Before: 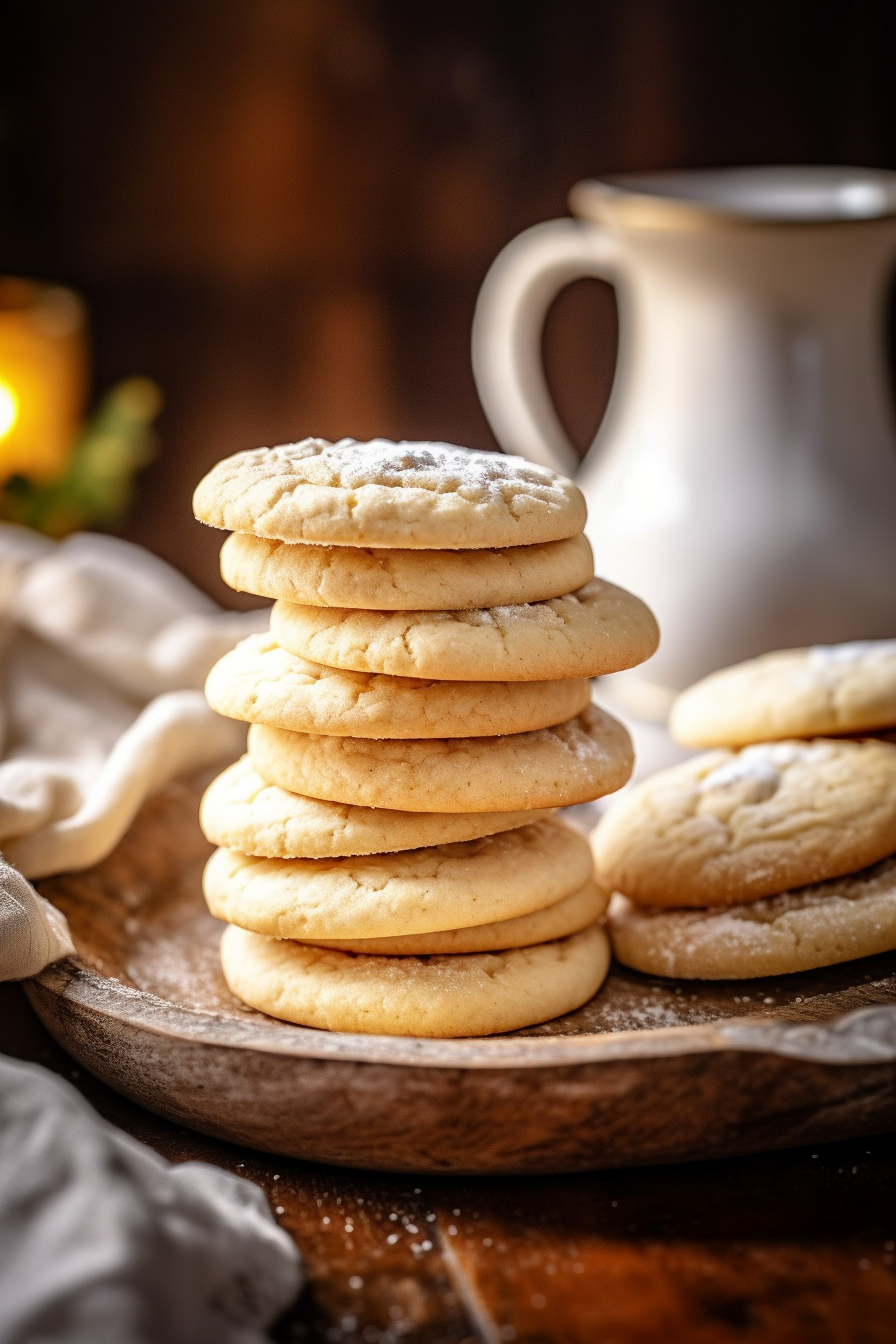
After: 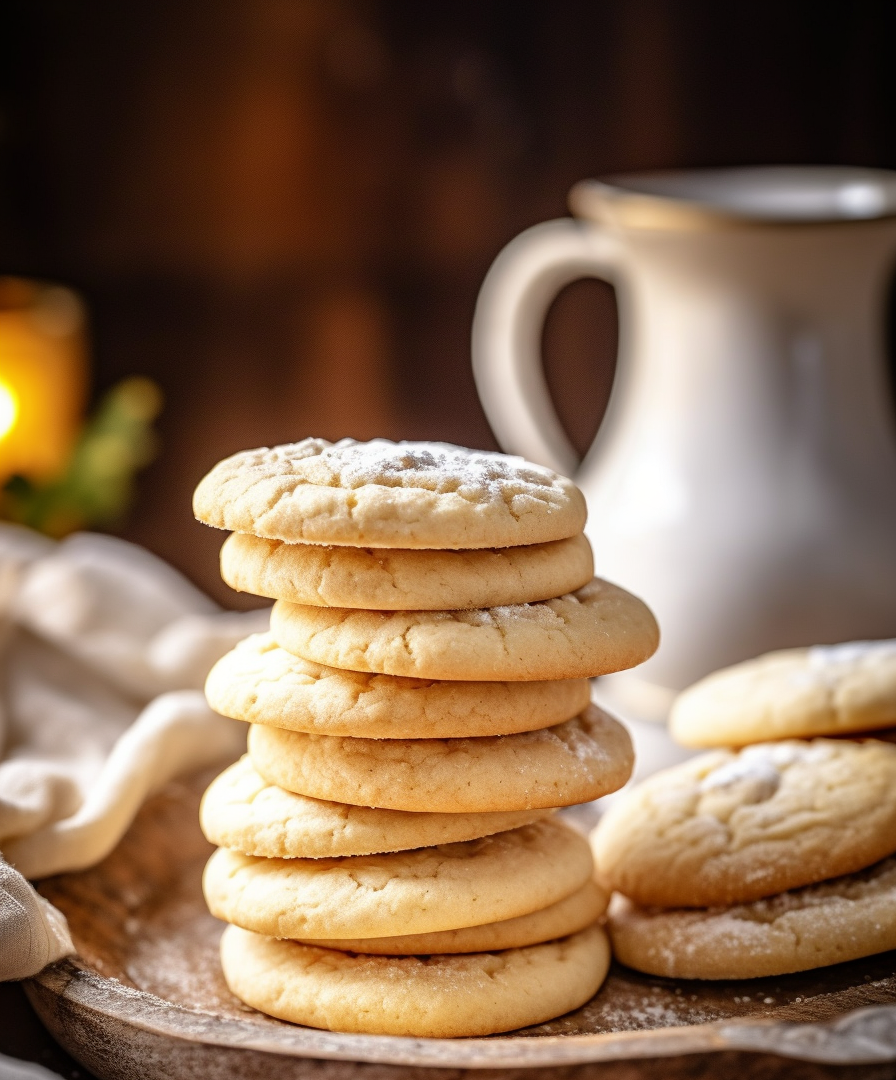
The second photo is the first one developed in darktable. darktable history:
crop: bottom 19.625%
